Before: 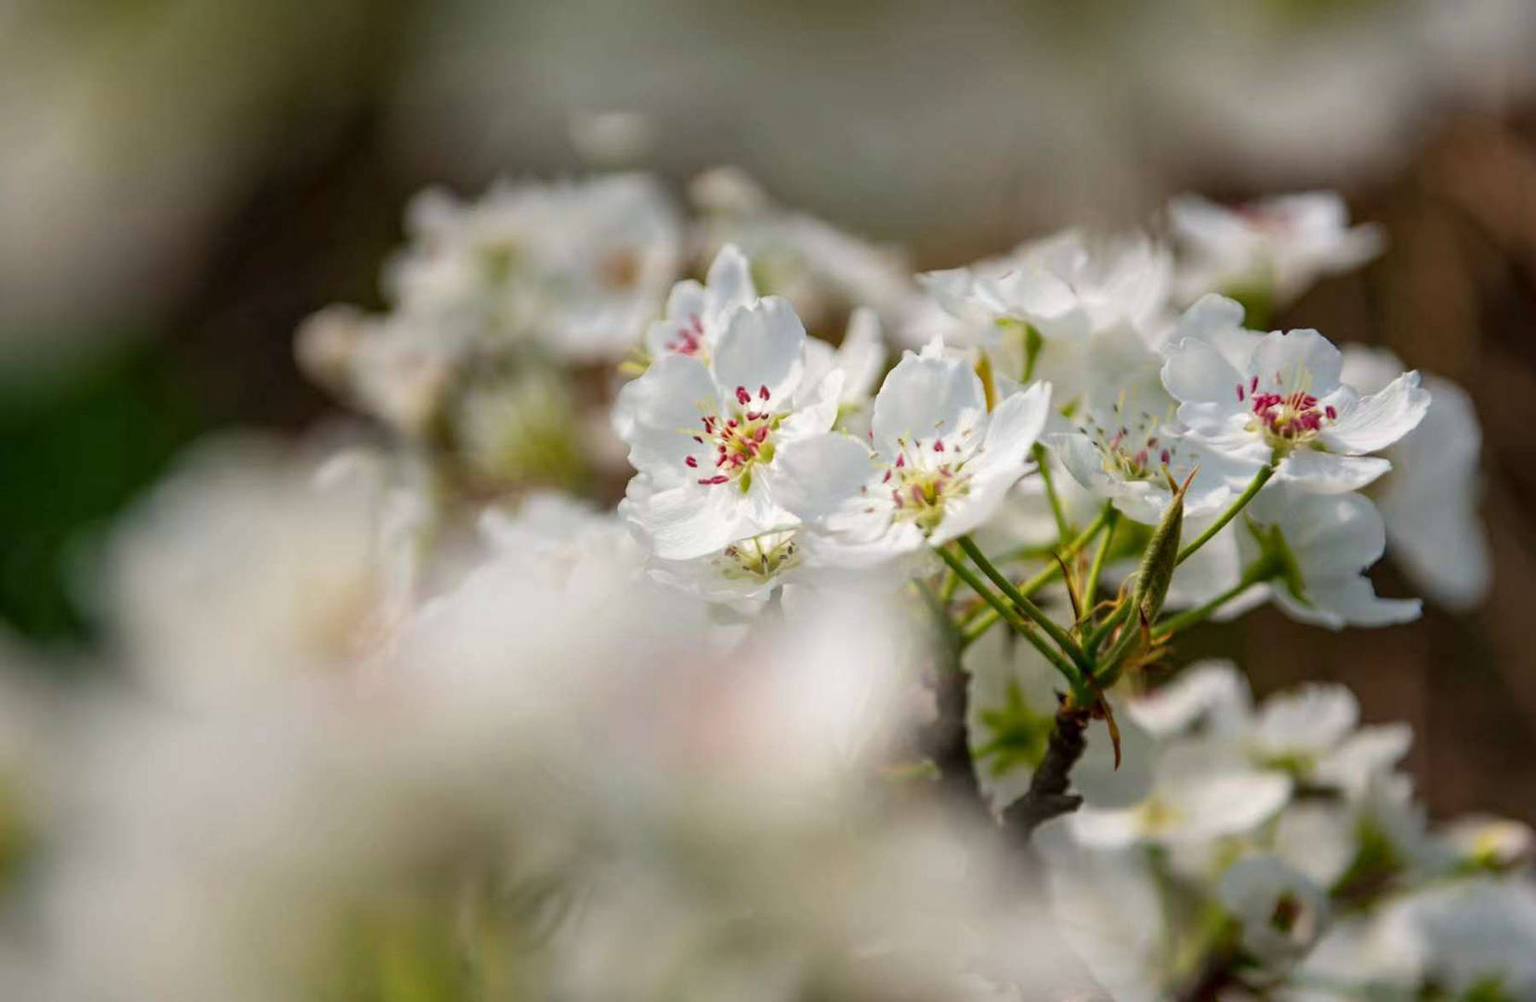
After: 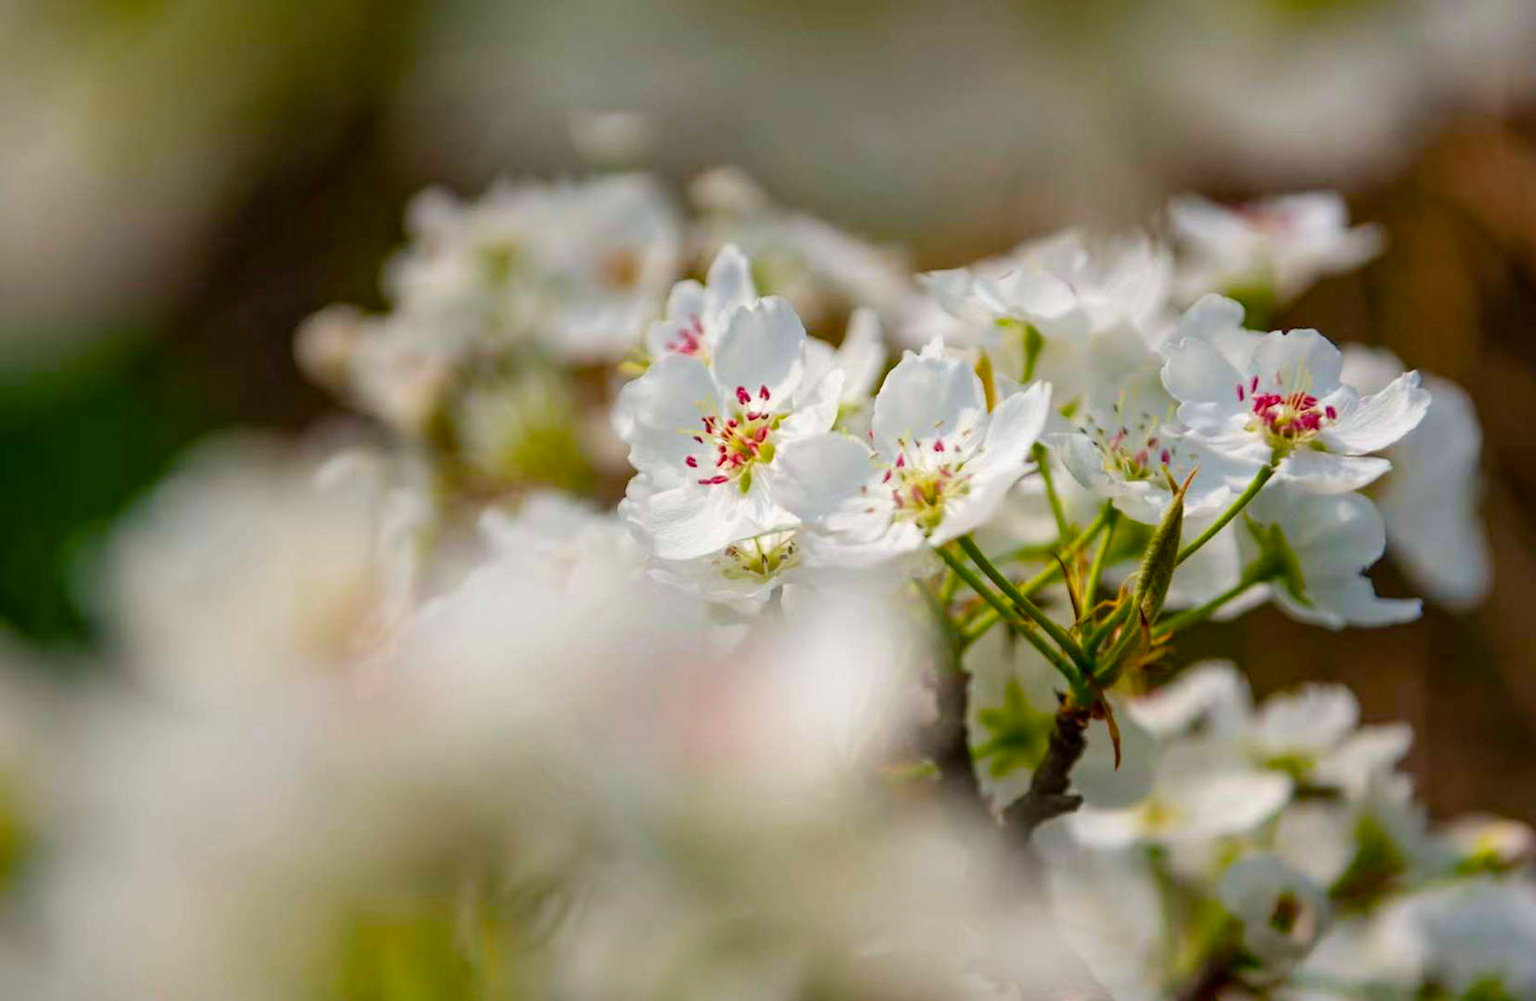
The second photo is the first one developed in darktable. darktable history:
color balance rgb: linear chroma grading › shadows 31.609%, linear chroma grading › global chroma -1.988%, linear chroma grading › mid-tones 3.867%, perceptual saturation grading › global saturation 10.579%, perceptual brilliance grading › global brilliance 2.61%, perceptual brilliance grading › highlights -3.006%, perceptual brilliance grading › shadows 3.78%, global vibrance 20%
